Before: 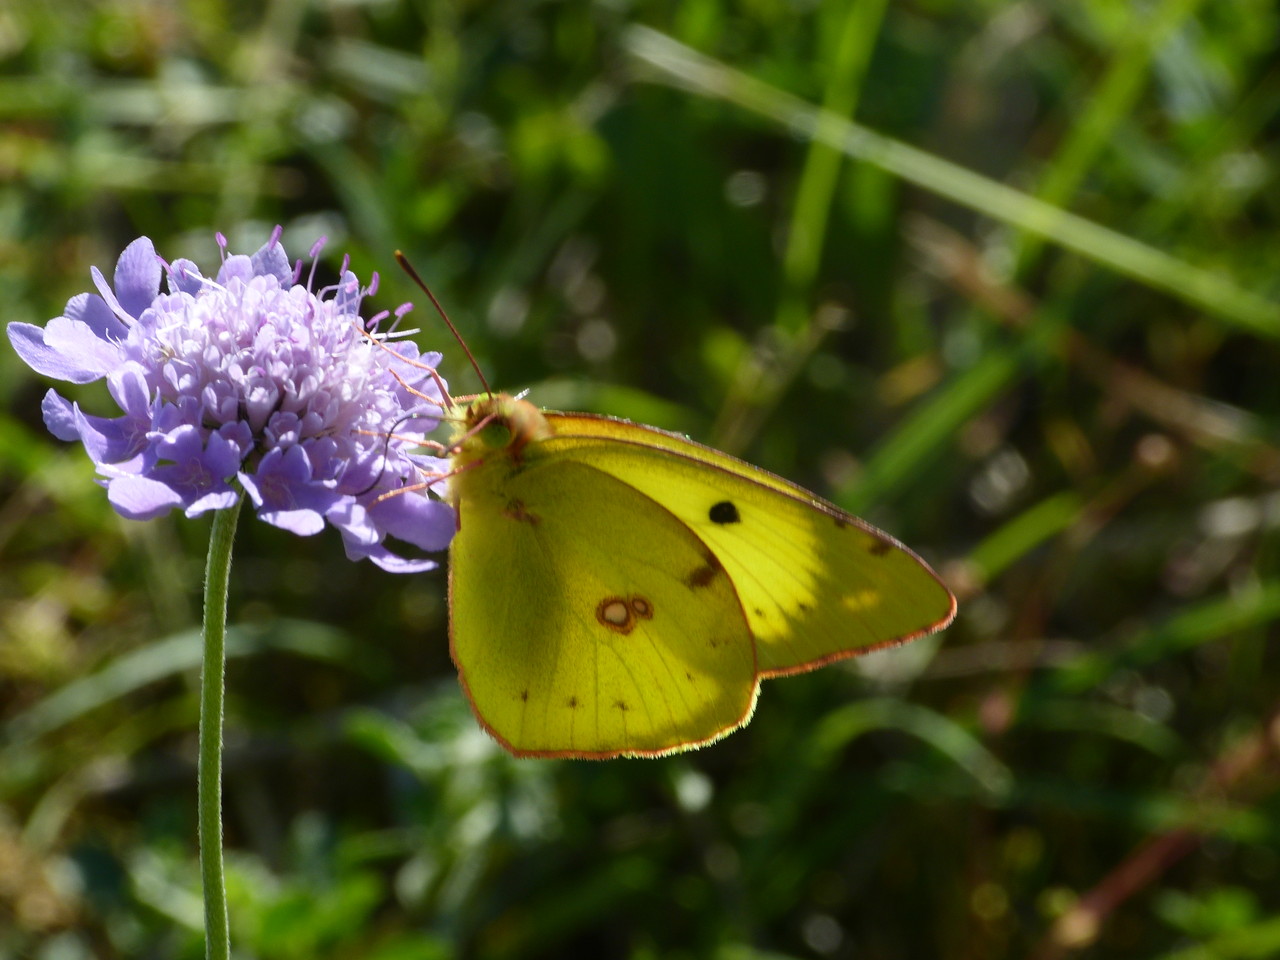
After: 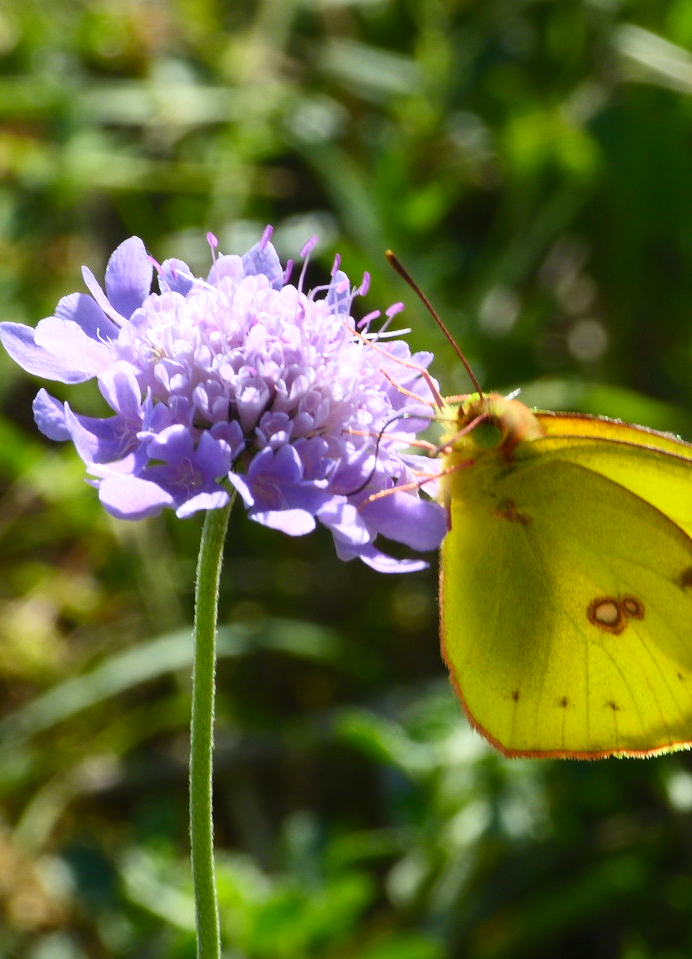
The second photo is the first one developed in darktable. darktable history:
crop: left 0.744%, right 45.136%, bottom 0.083%
contrast brightness saturation: contrast 0.205, brightness 0.16, saturation 0.223
